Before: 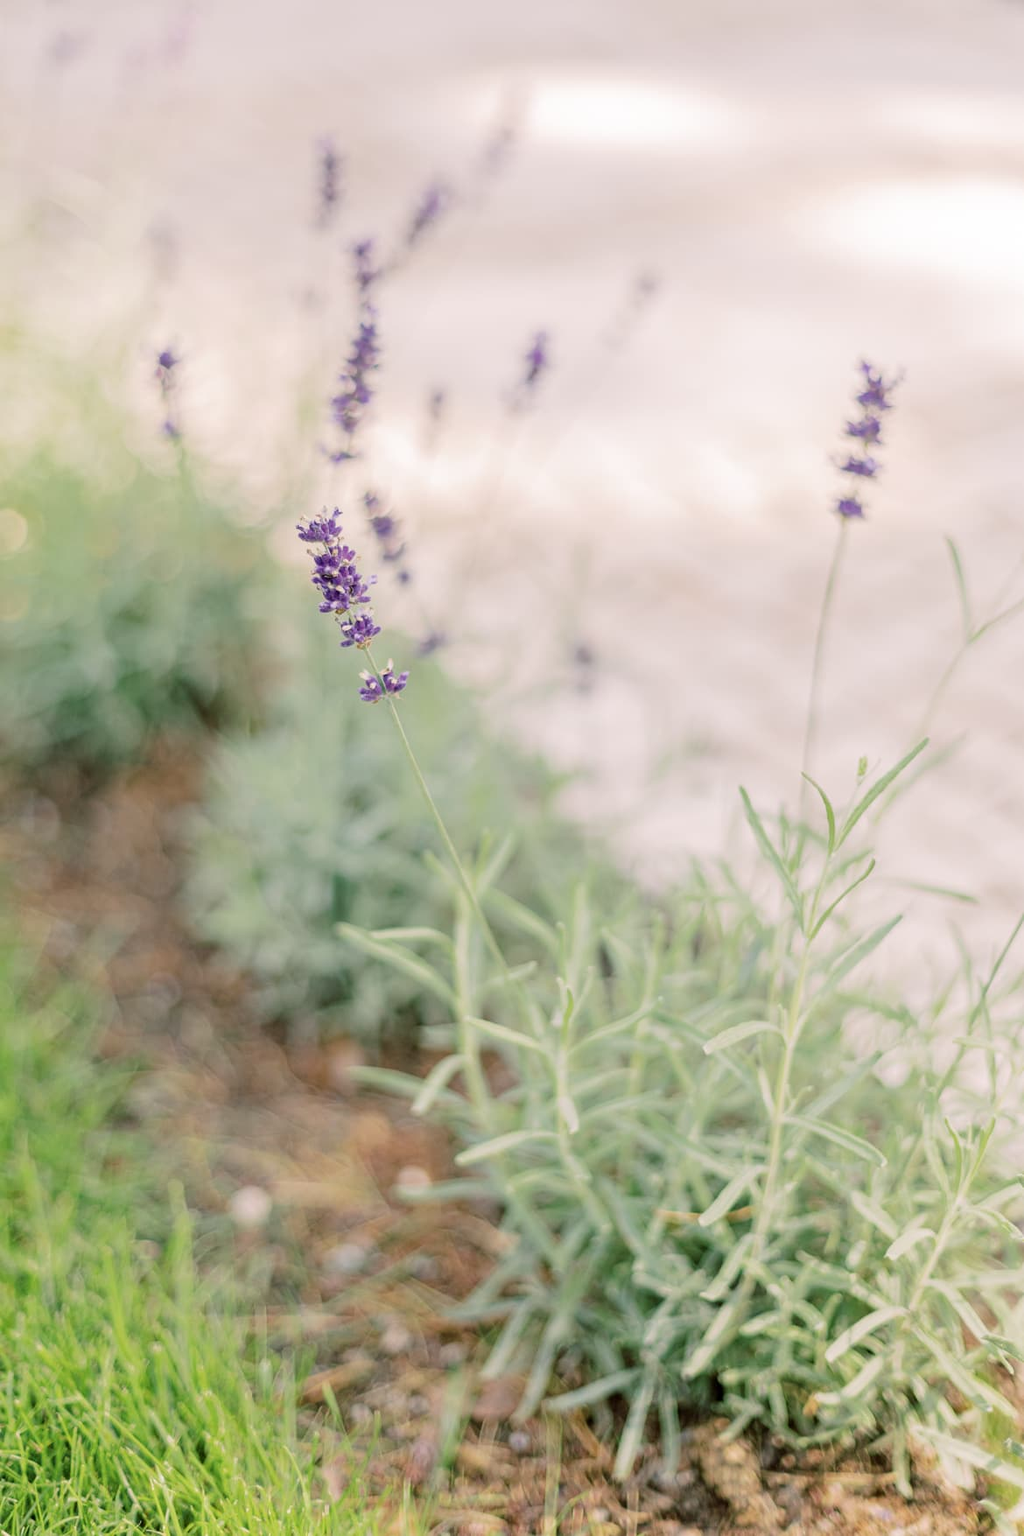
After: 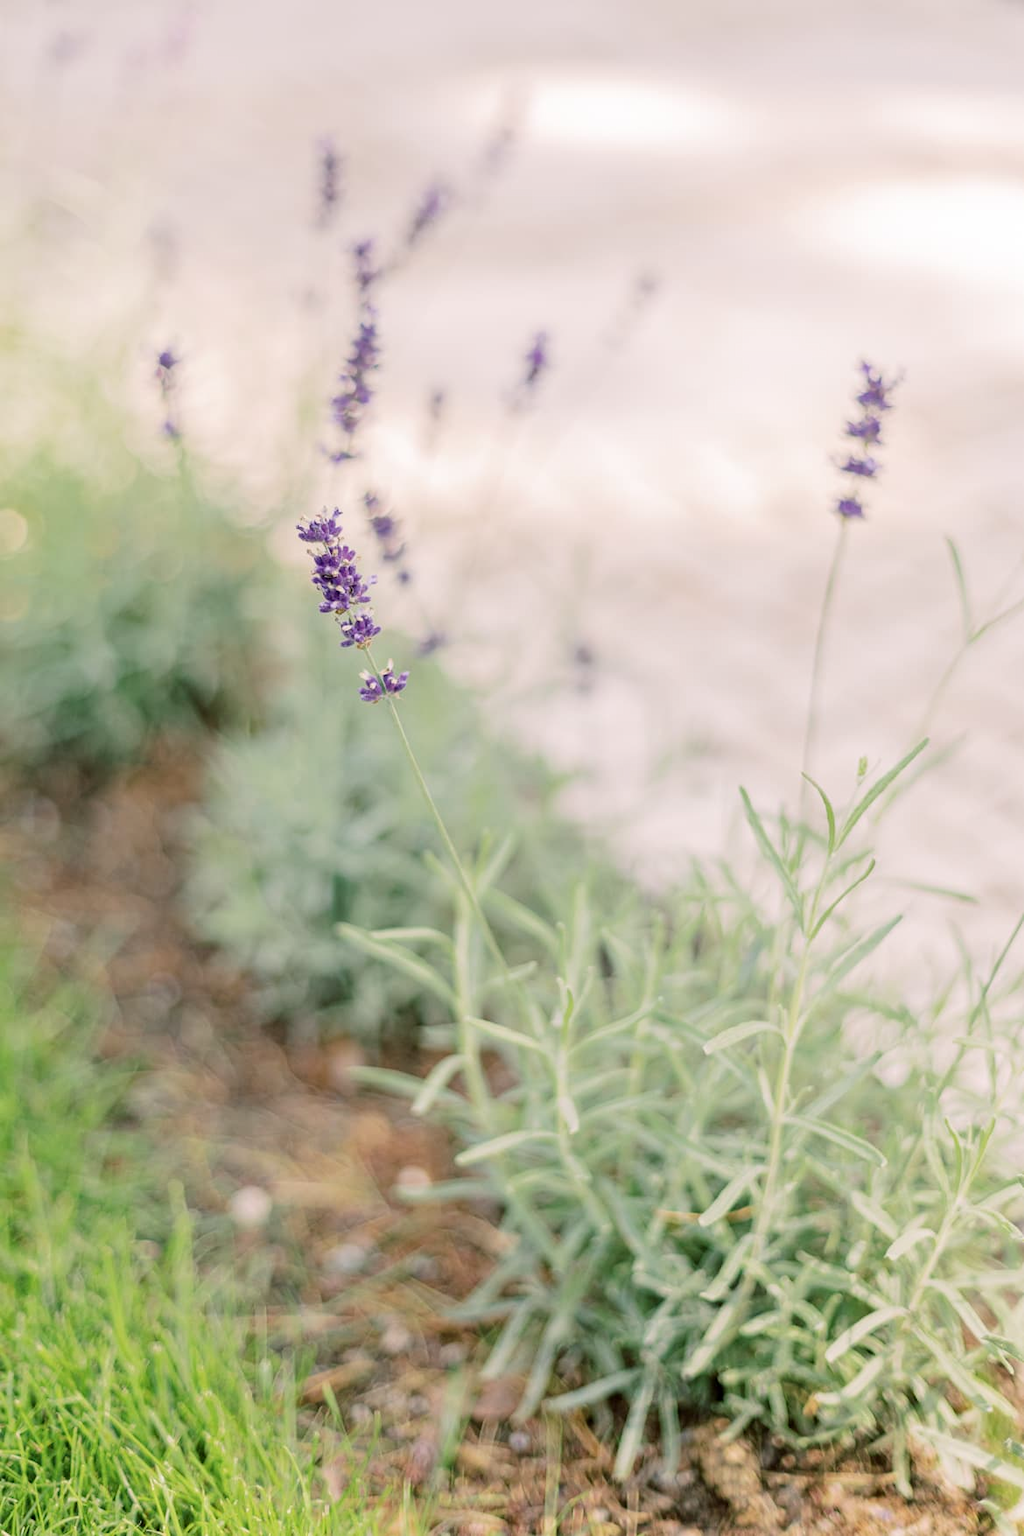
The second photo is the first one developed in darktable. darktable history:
contrast brightness saturation: contrast 0.076, saturation 0.02
